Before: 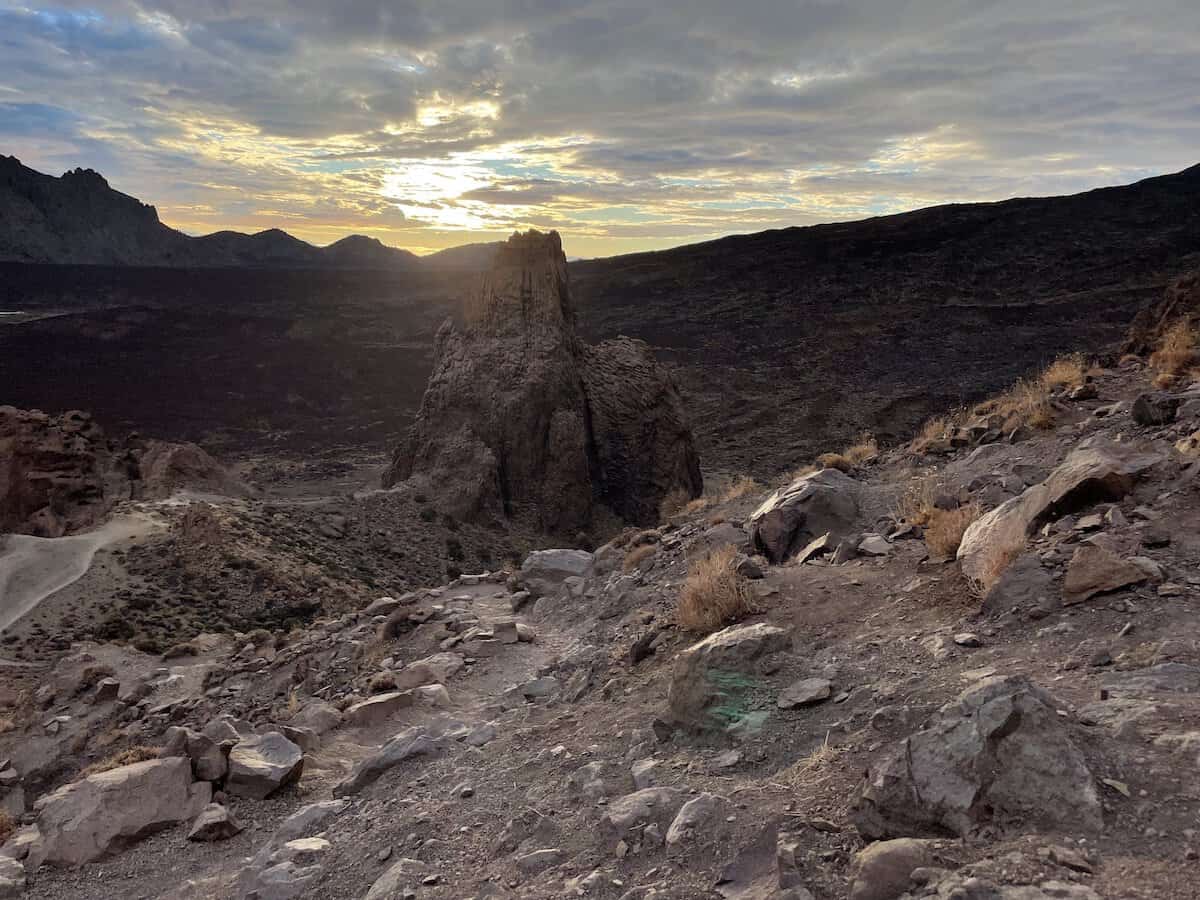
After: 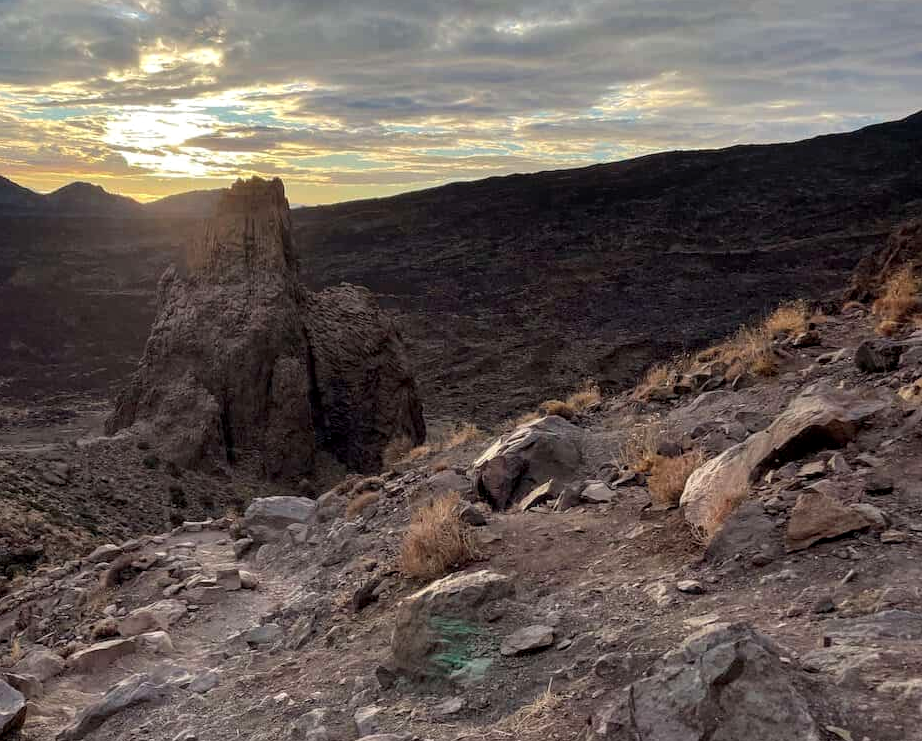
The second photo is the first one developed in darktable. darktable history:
crop: left 23.159%, top 5.903%, bottom 11.696%
local contrast: on, module defaults
